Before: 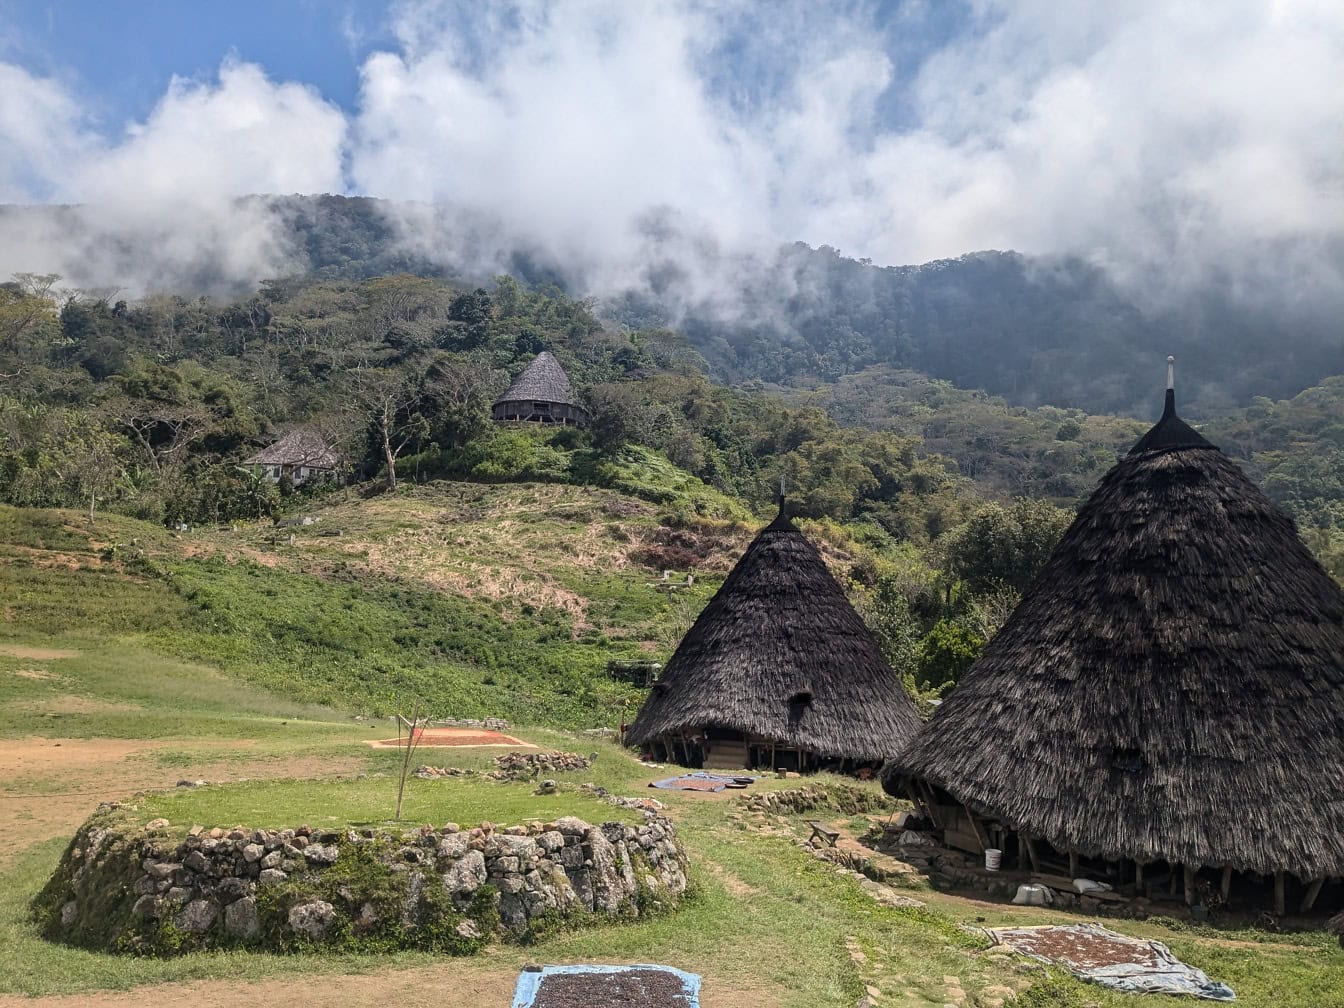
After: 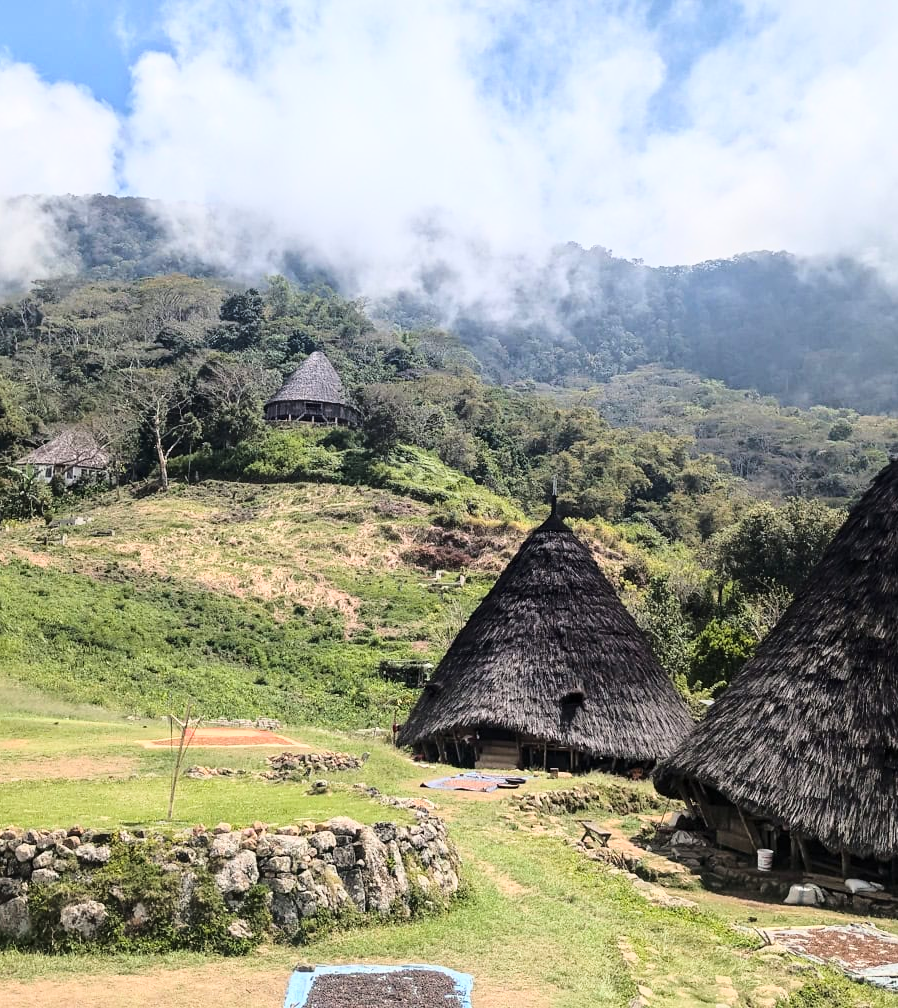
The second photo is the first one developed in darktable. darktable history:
crop: left 17.022%, right 16.107%
base curve: curves: ch0 [(0, 0) (0.028, 0.03) (0.121, 0.232) (0.46, 0.748) (0.859, 0.968) (1, 1)]
